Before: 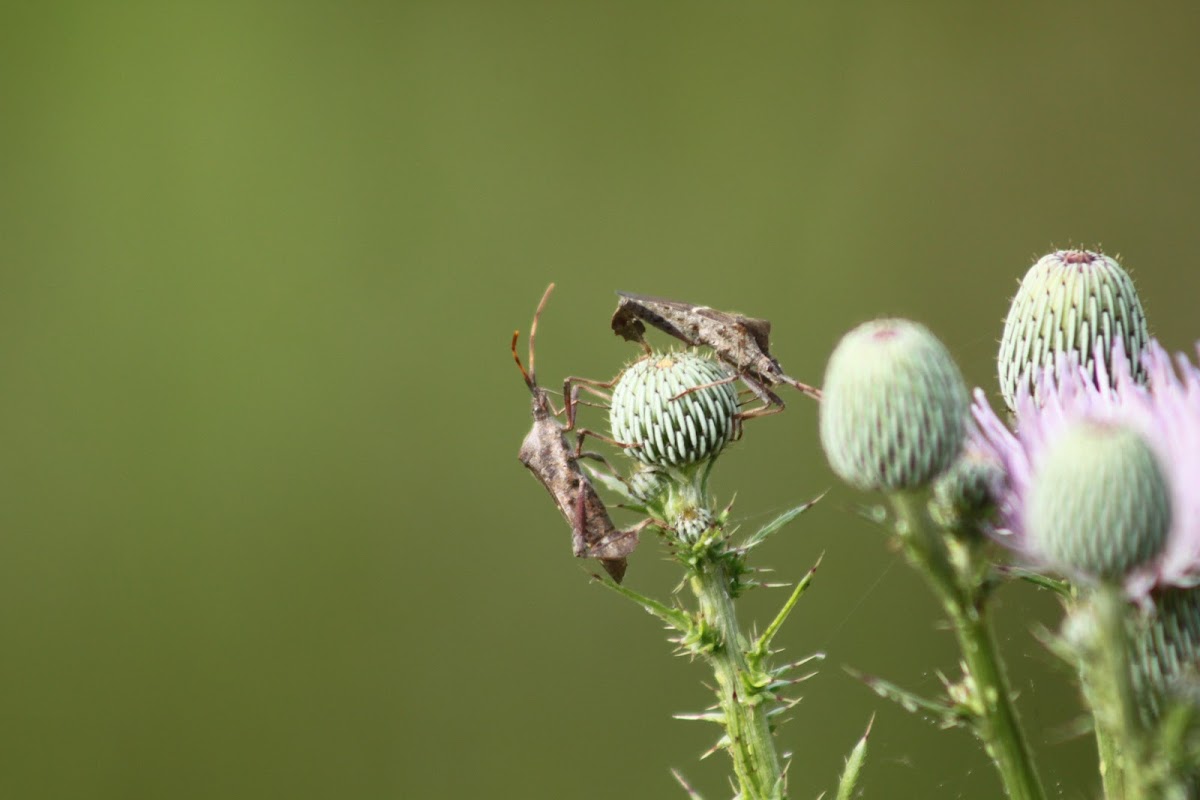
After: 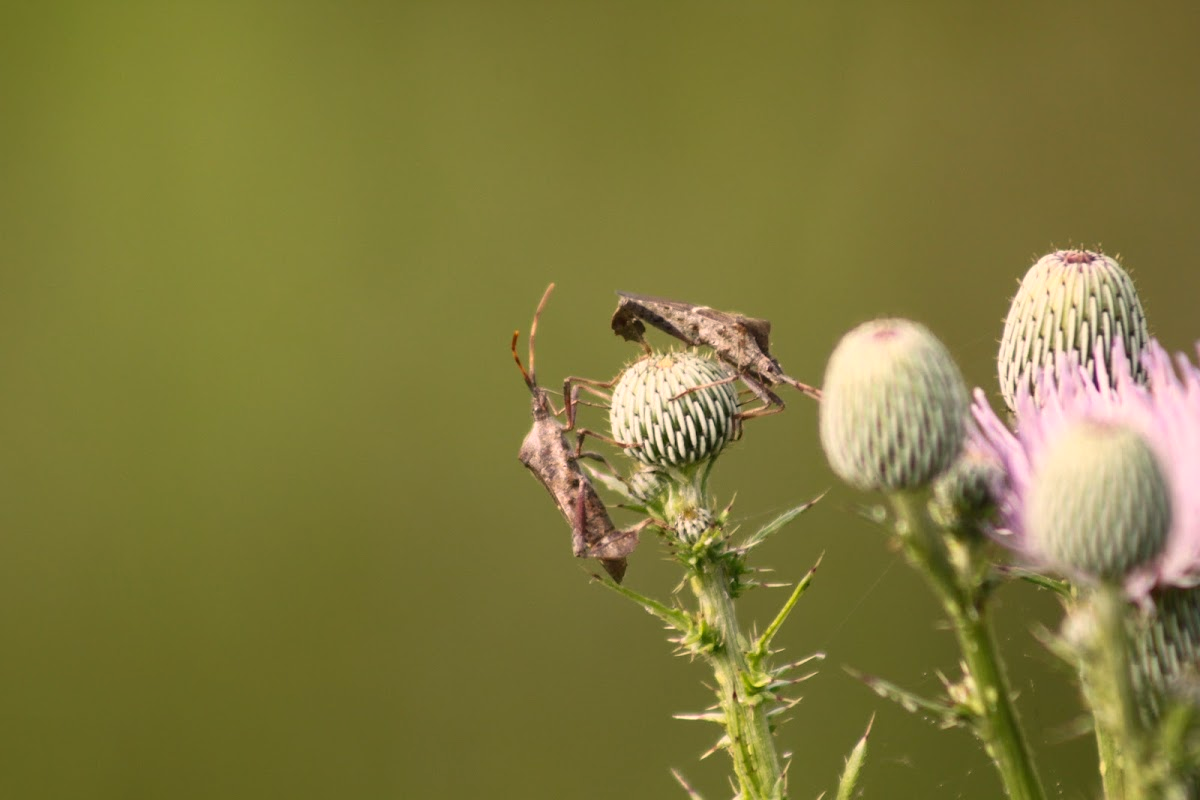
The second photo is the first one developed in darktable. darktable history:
exposure: compensate highlight preservation false
color correction: highlights a* 11.96, highlights b* 11.58
